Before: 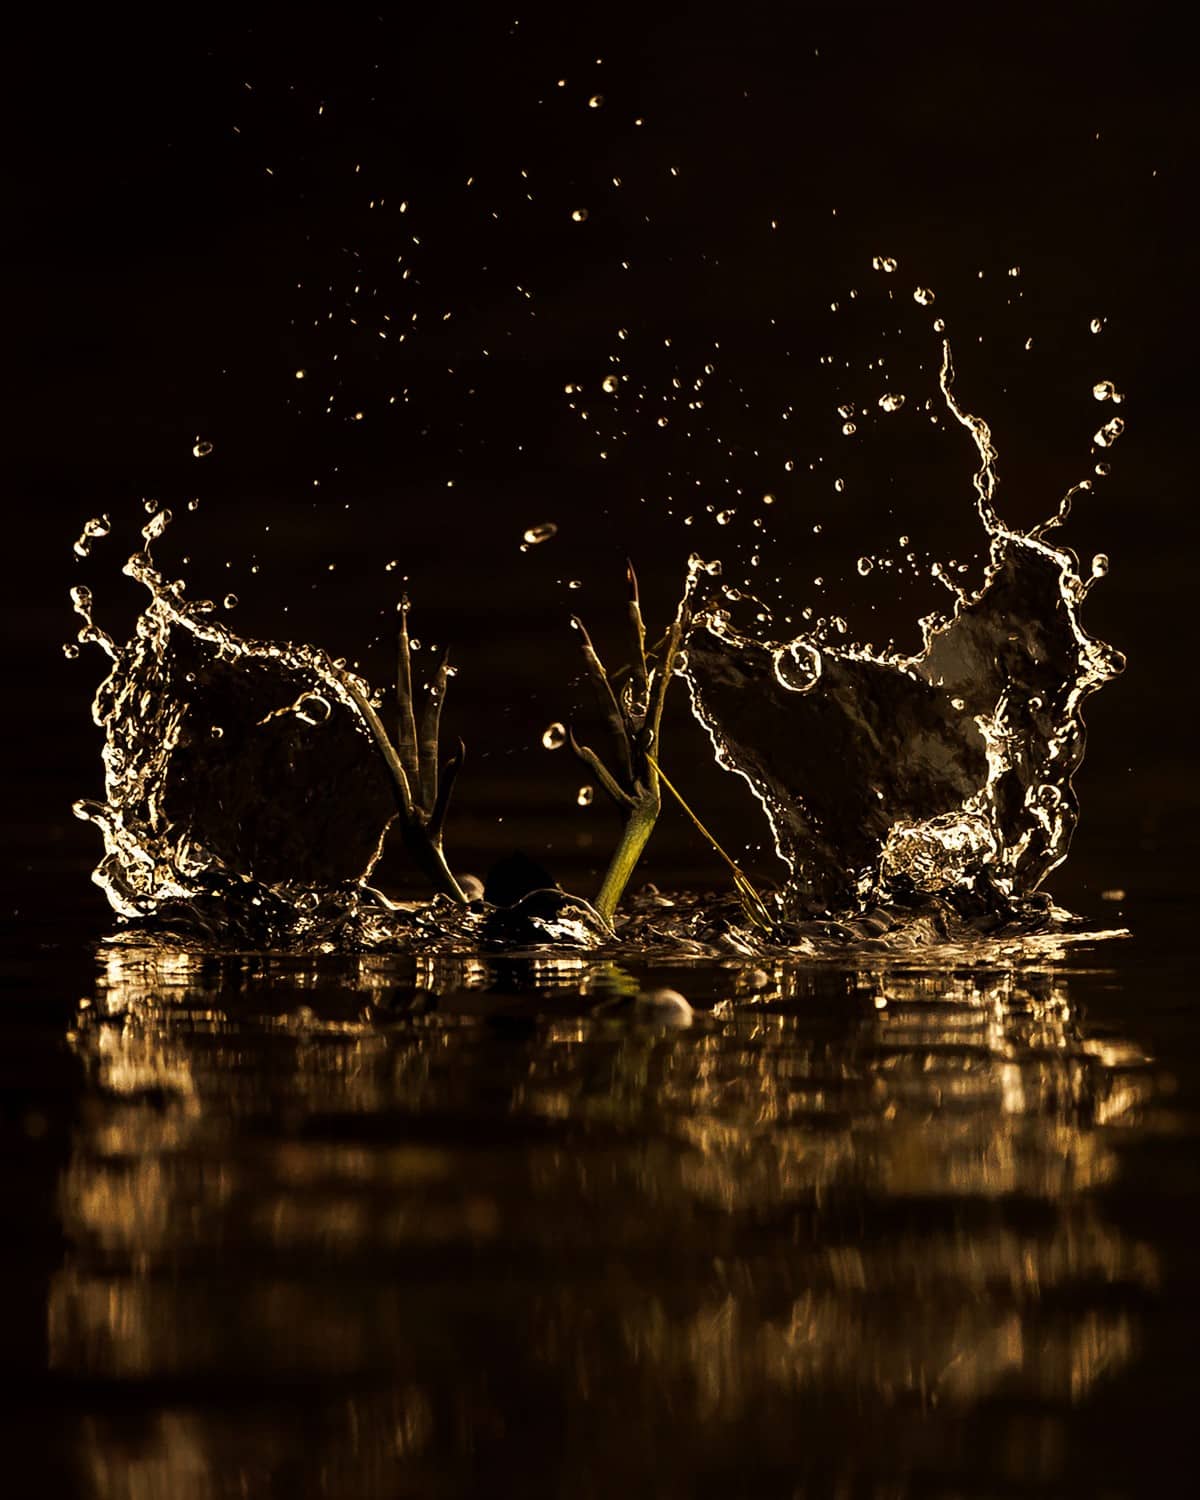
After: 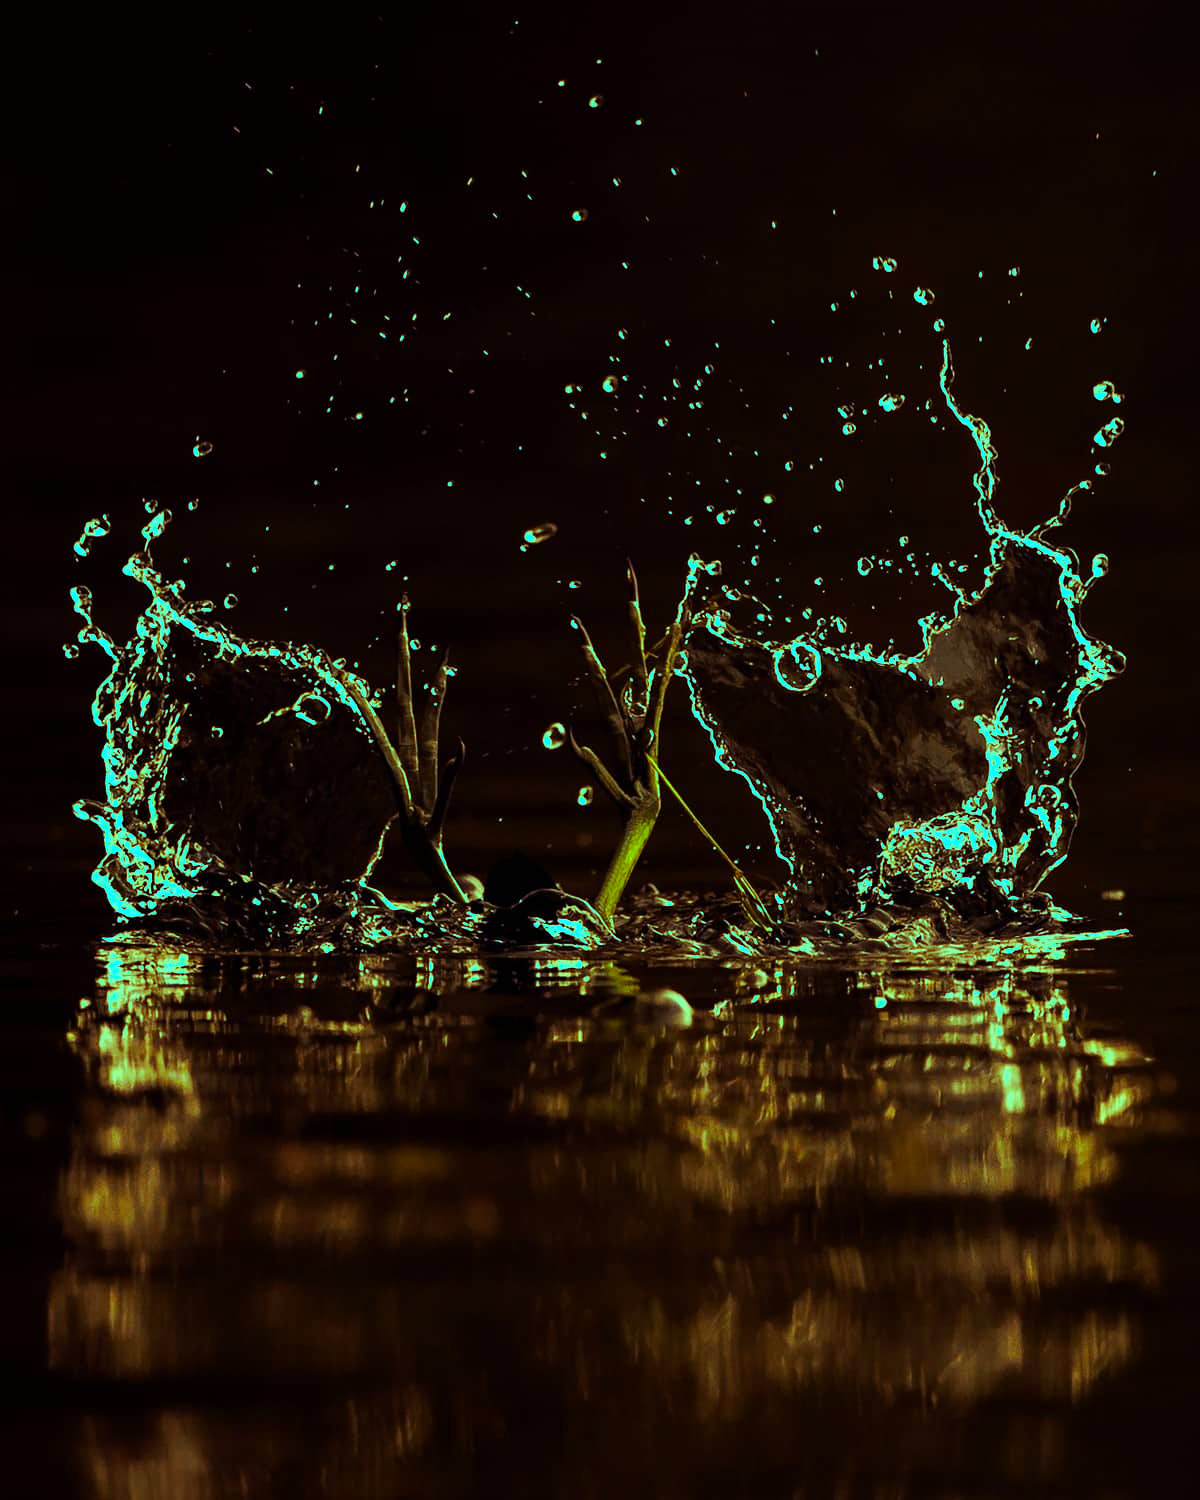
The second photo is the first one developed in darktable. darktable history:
color balance rgb: shadows lift › luminance 0.49%, shadows lift › chroma 6.83%, shadows lift › hue 300.29°, power › hue 208.98°, highlights gain › luminance 20.24%, highlights gain › chroma 13.17%, highlights gain › hue 173.85°, perceptual saturation grading › global saturation 18.05%
exposure: exposure -0.01 EV, compensate highlight preservation false
